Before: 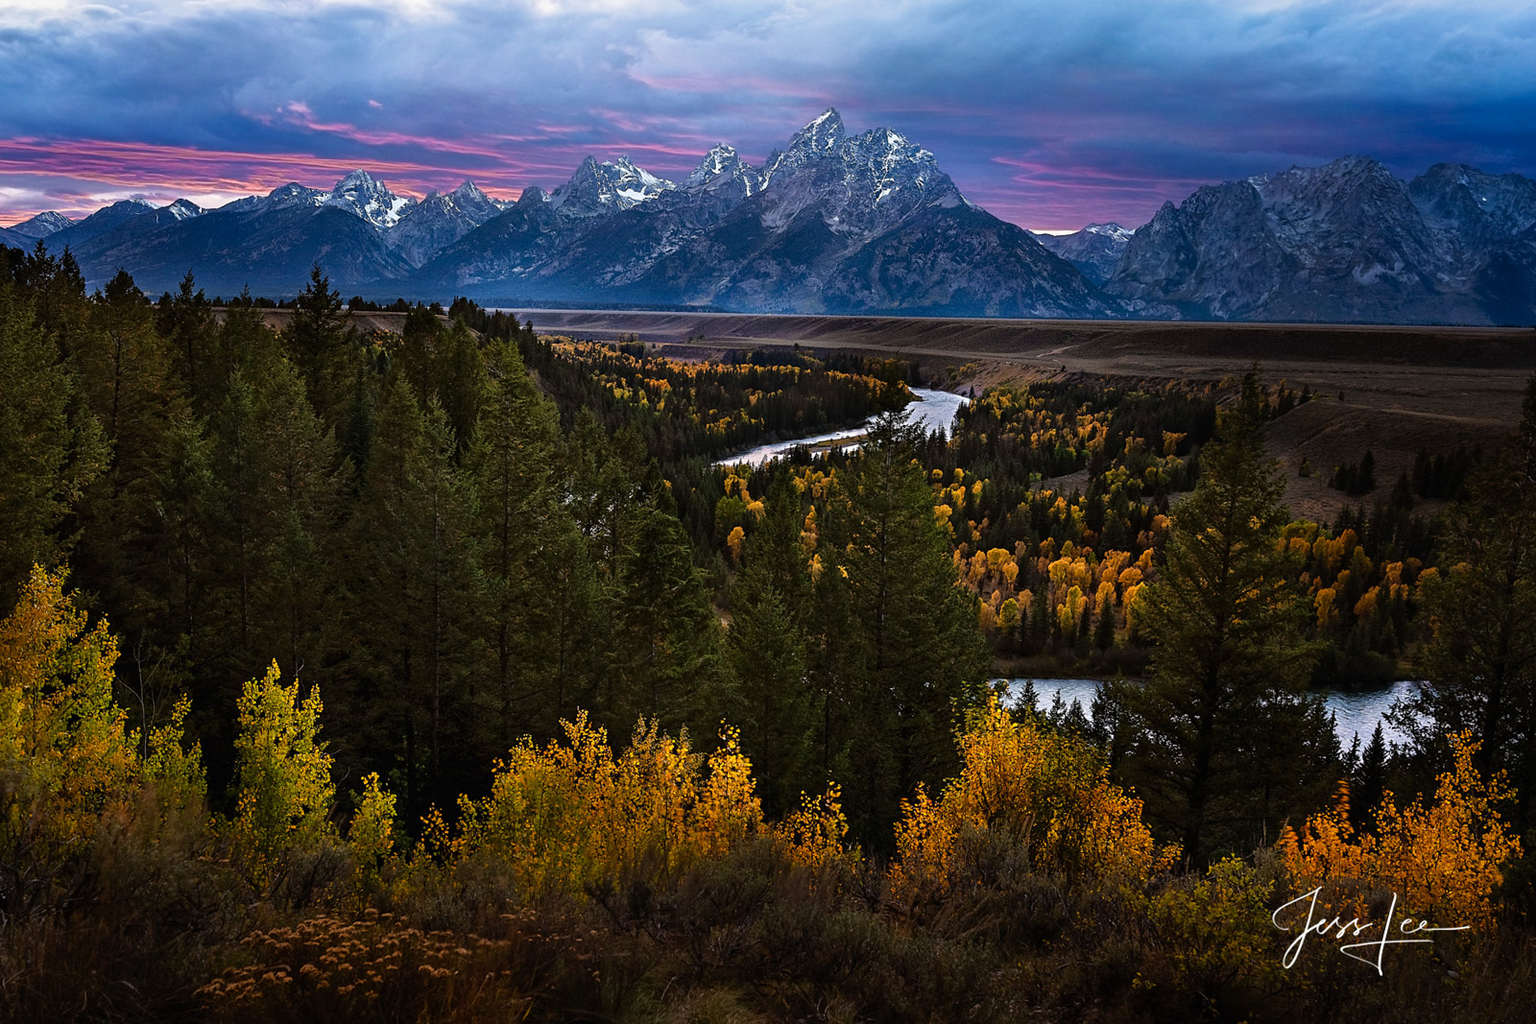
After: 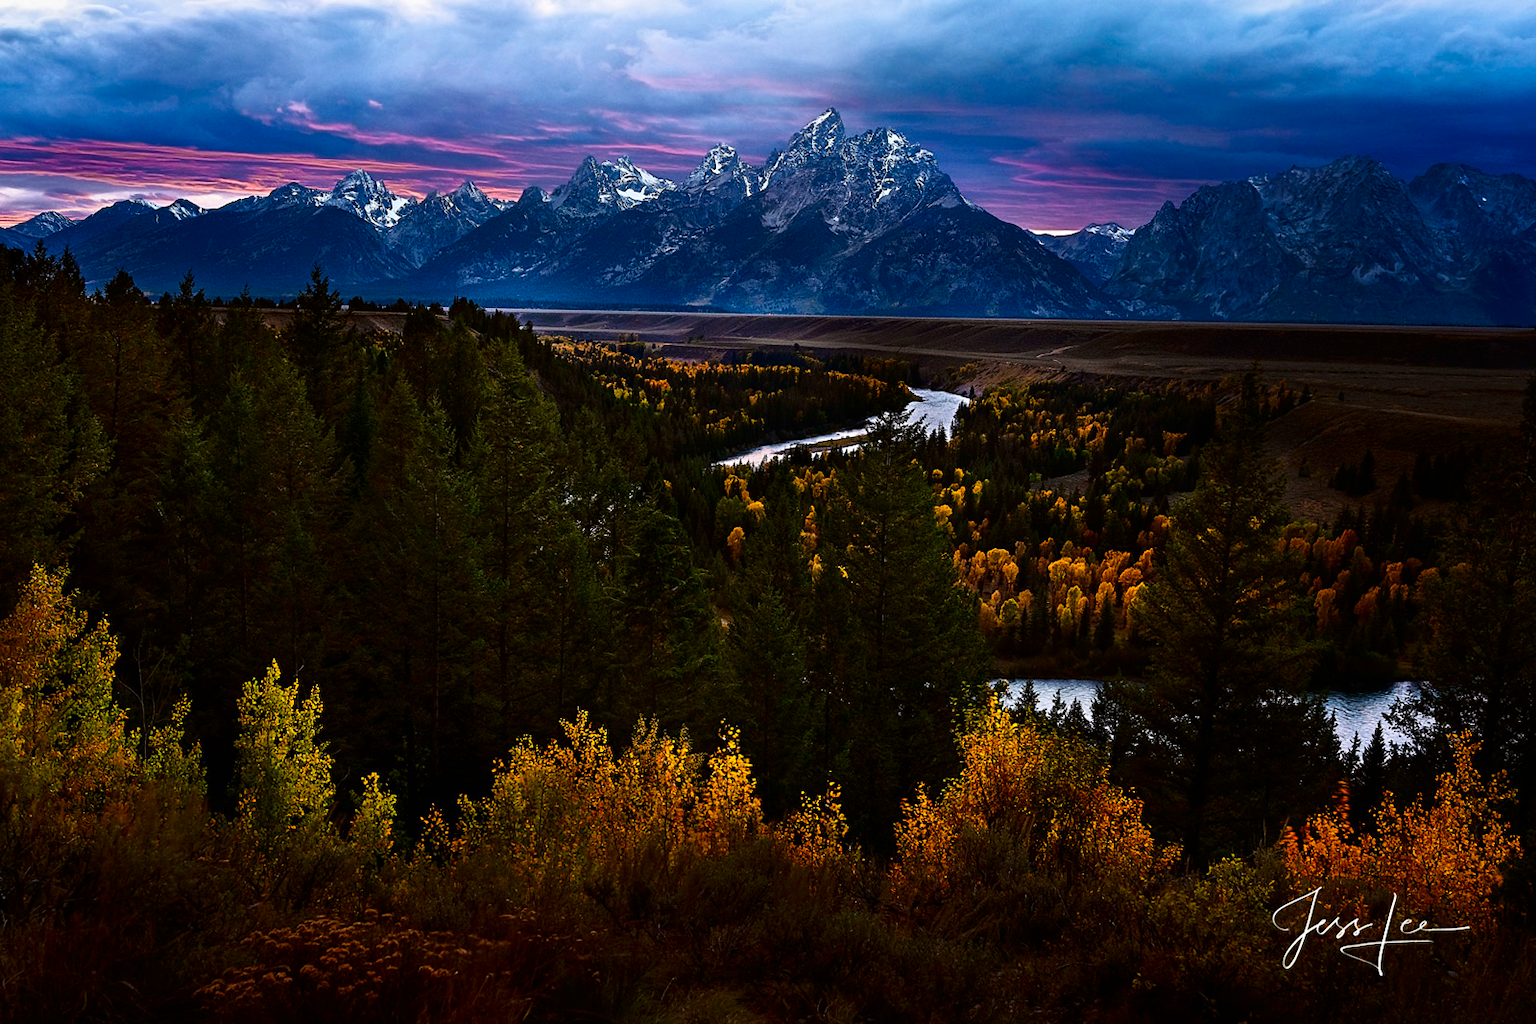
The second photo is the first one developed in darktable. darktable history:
contrast brightness saturation: contrast 0.209, brightness -0.104, saturation 0.215
